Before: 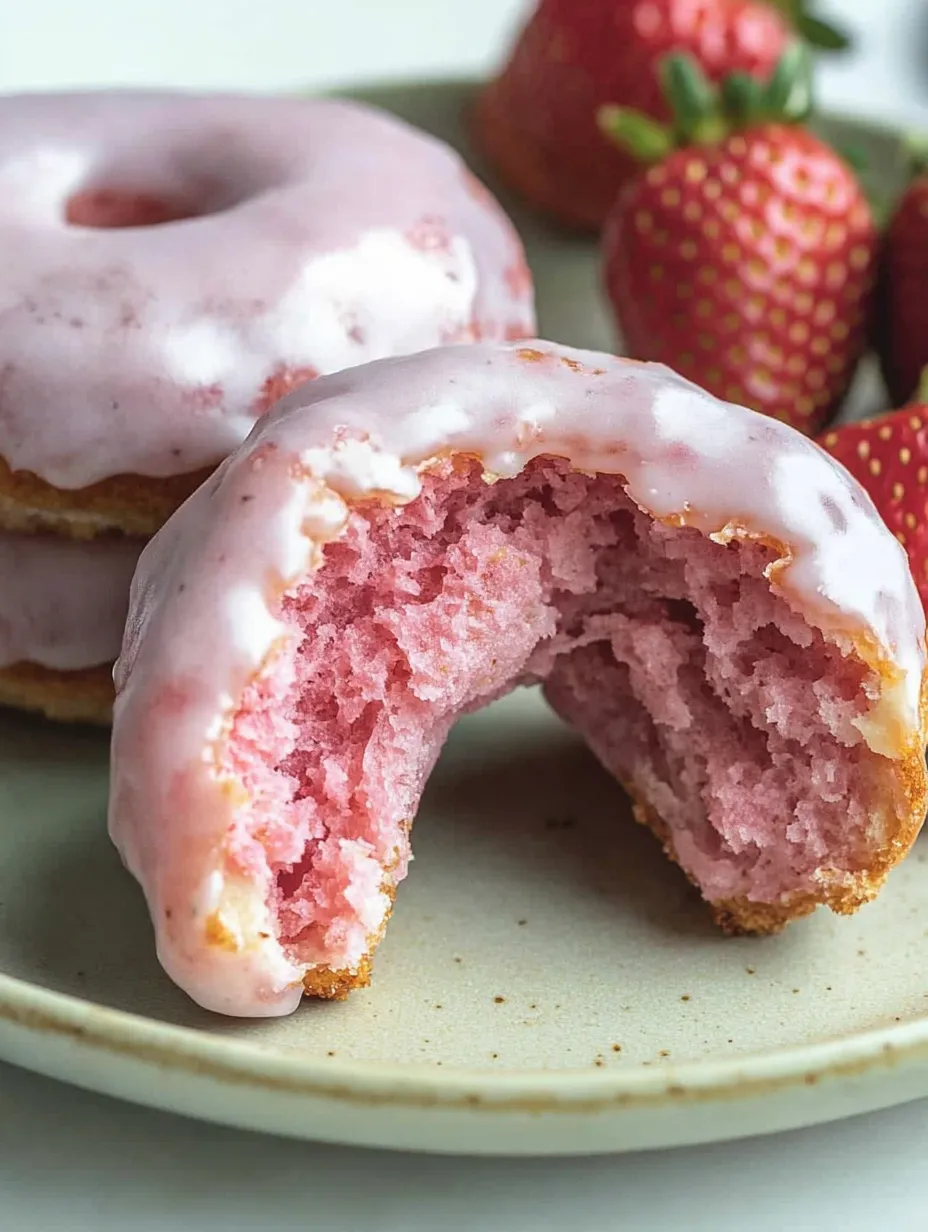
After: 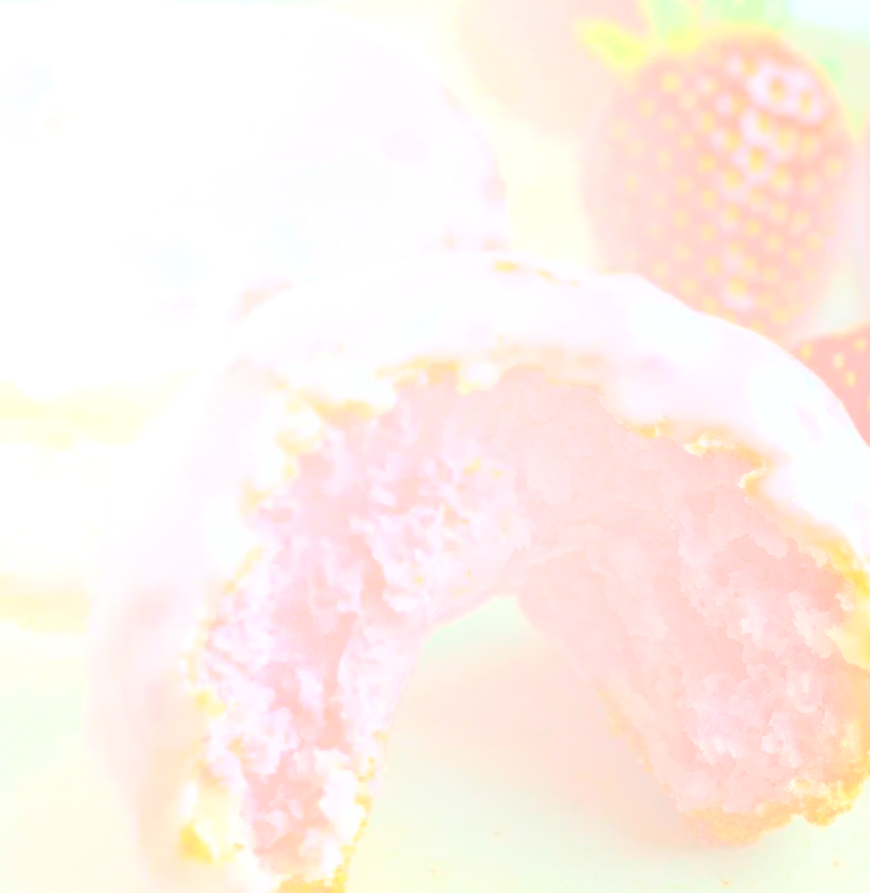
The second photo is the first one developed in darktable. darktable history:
exposure: exposure 0.217 EV, compensate highlight preservation false
bloom: size 70%, threshold 25%, strength 70%
crop: left 2.737%, top 7.287%, right 3.421%, bottom 20.179%
local contrast: on, module defaults
